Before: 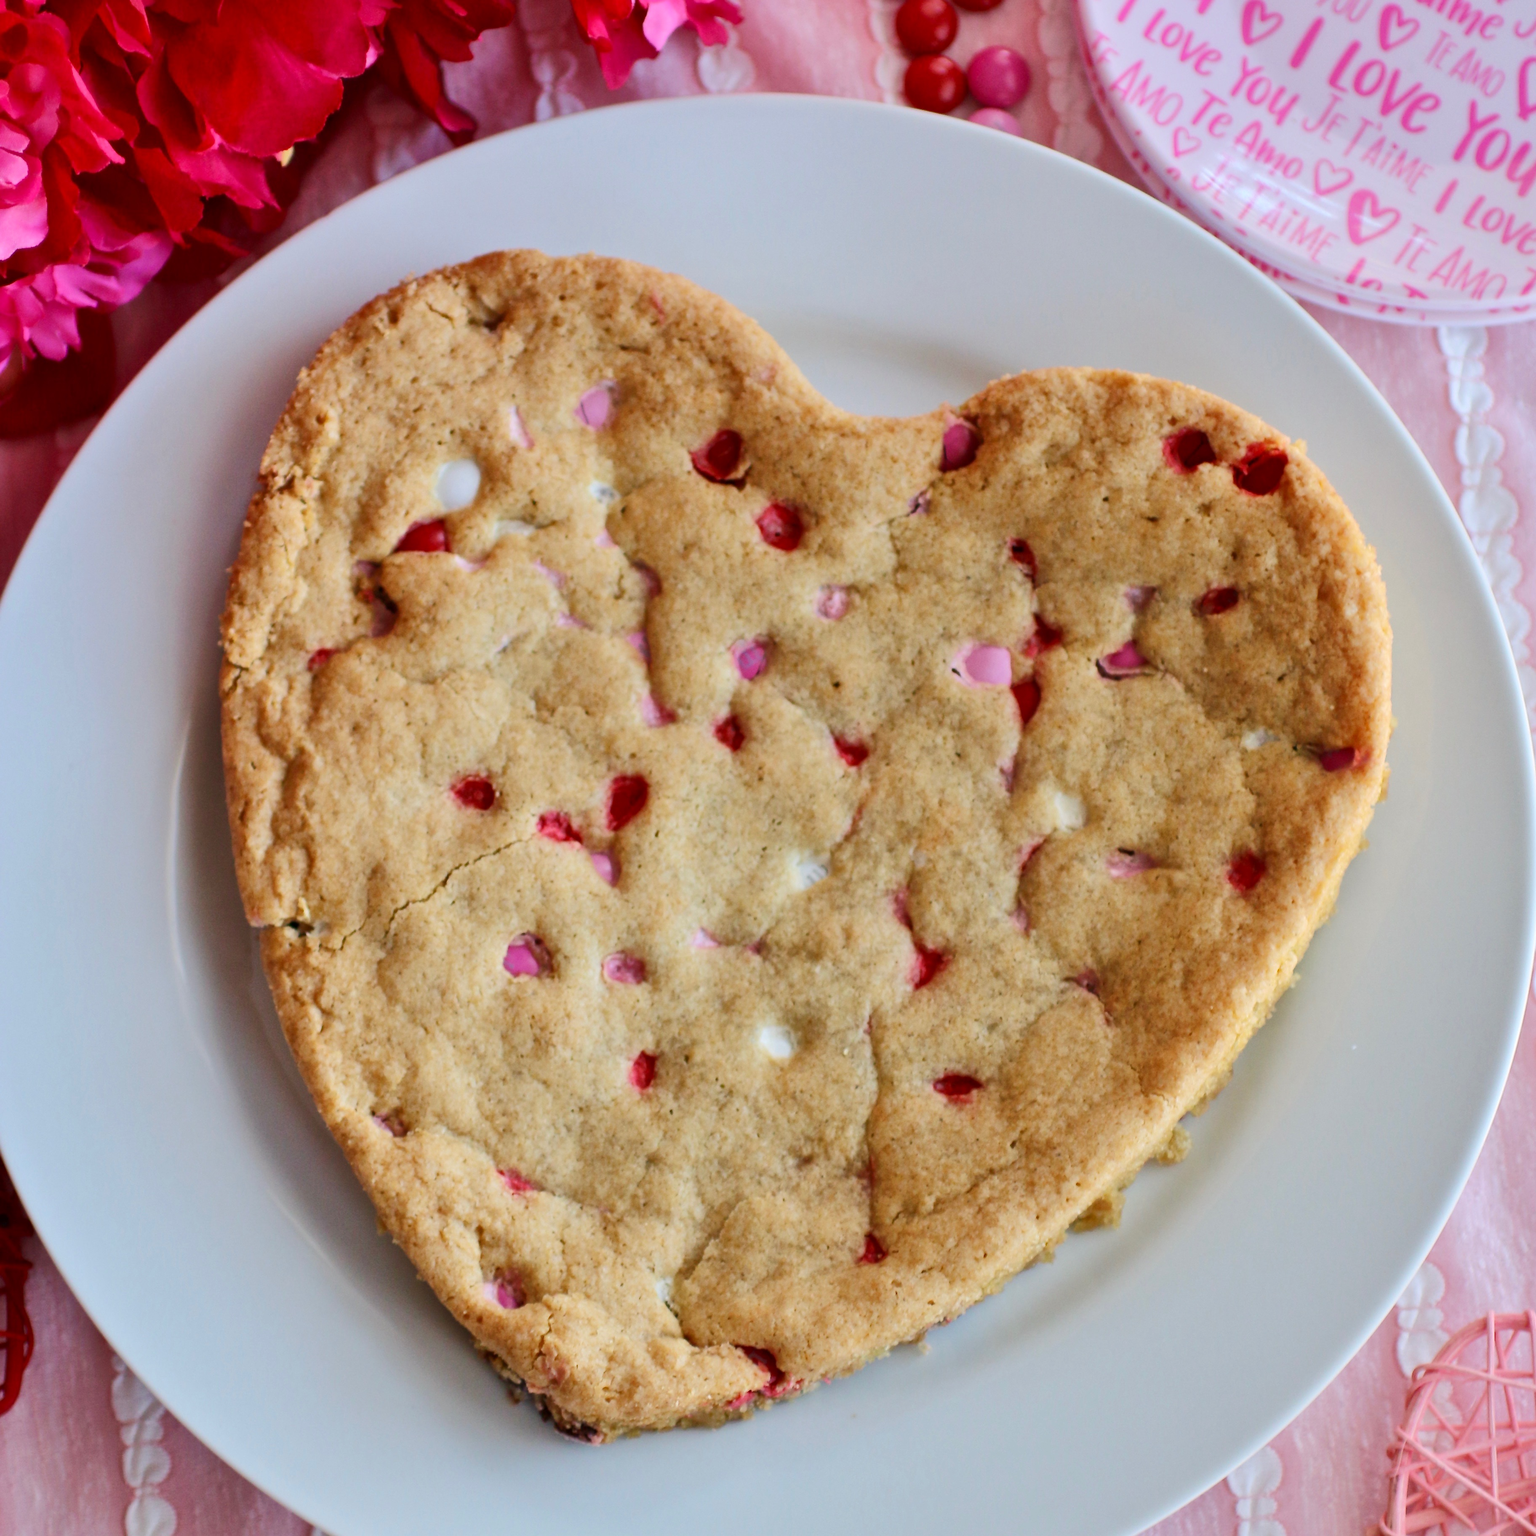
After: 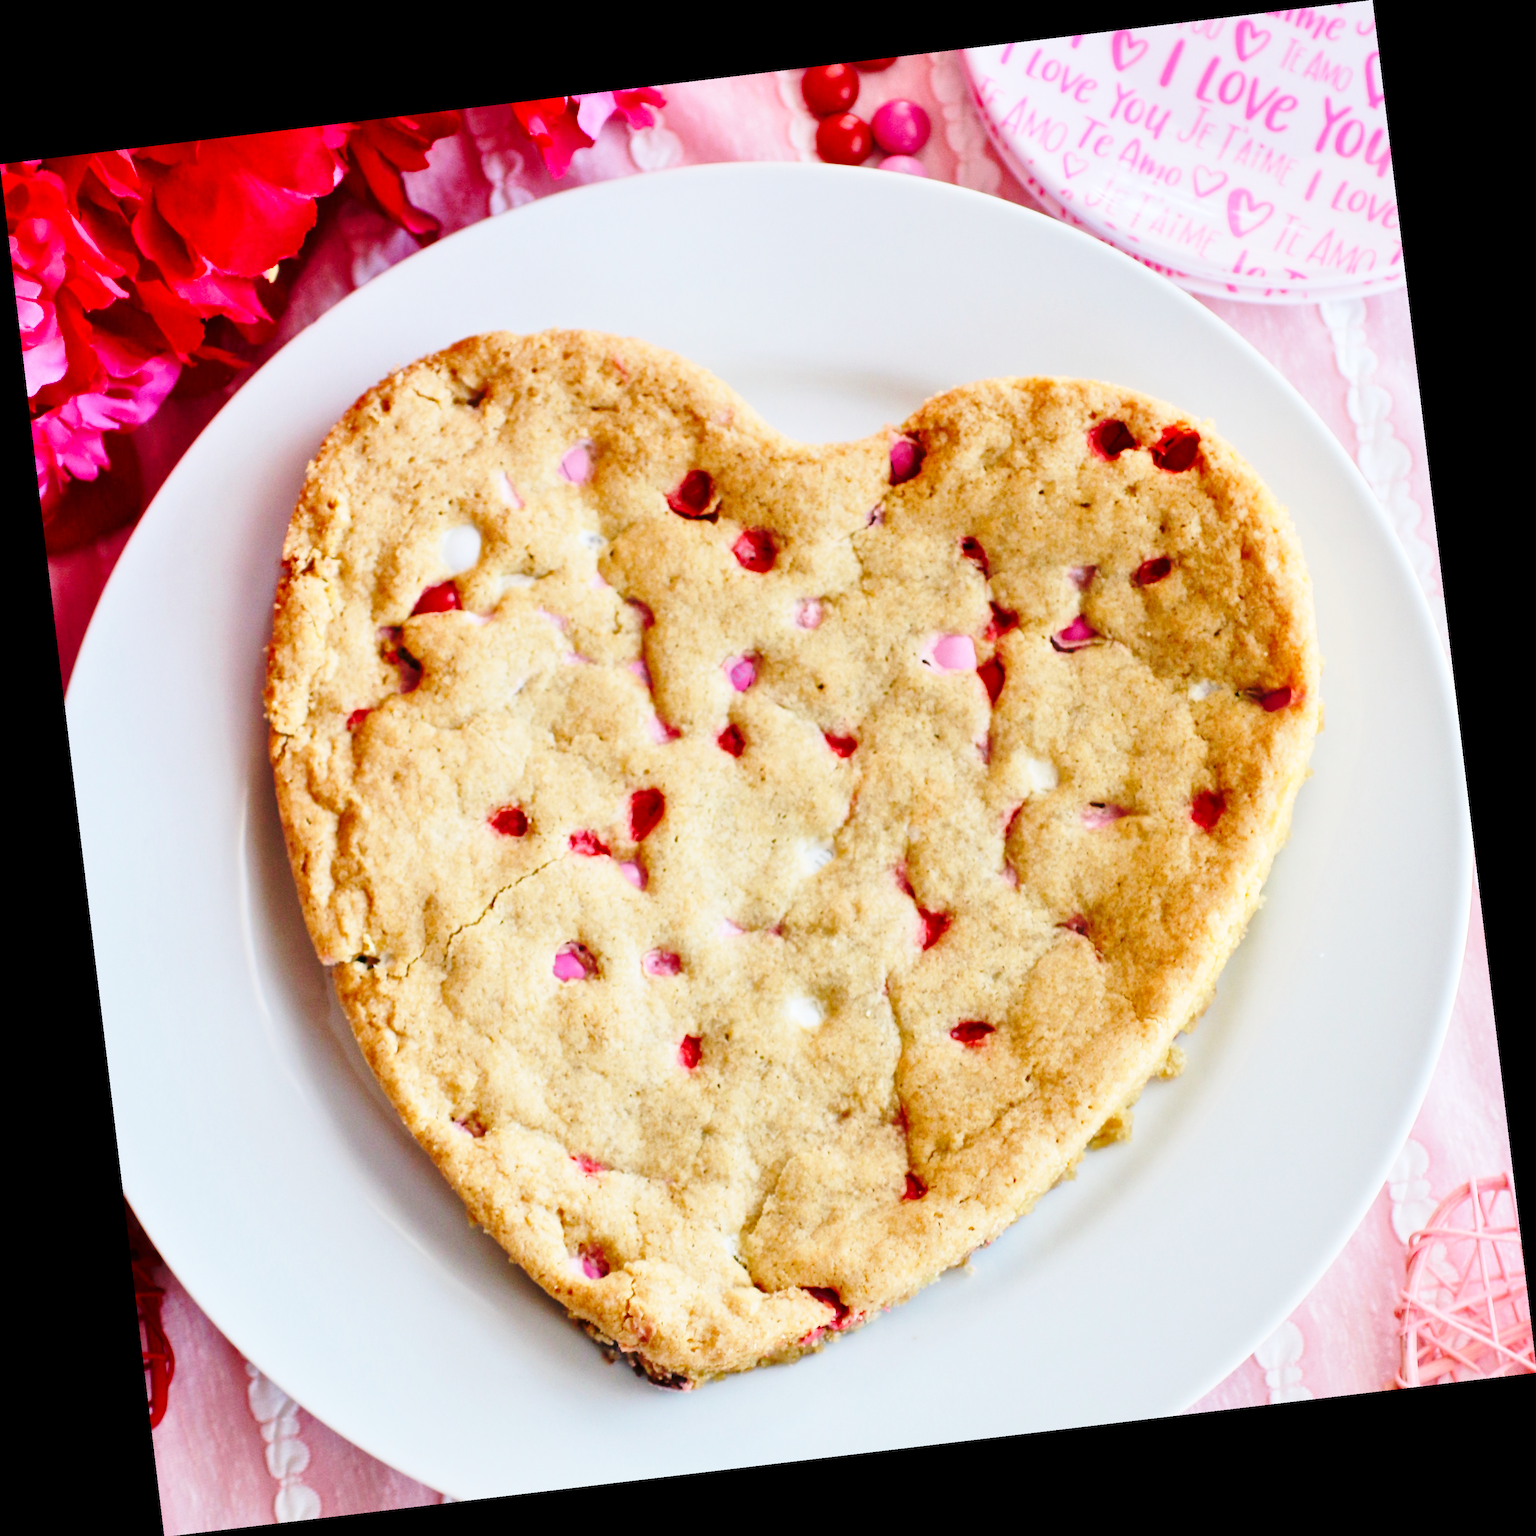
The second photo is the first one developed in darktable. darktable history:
tone equalizer: -7 EV 0.13 EV, smoothing diameter 25%, edges refinement/feathering 10, preserve details guided filter
rotate and perspective: rotation -6.83°, automatic cropping off
base curve: curves: ch0 [(0, 0) (0.032, 0.037) (0.105, 0.228) (0.435, 0.76) (0.856, 0.983) (1, 1)], preserve colors none
